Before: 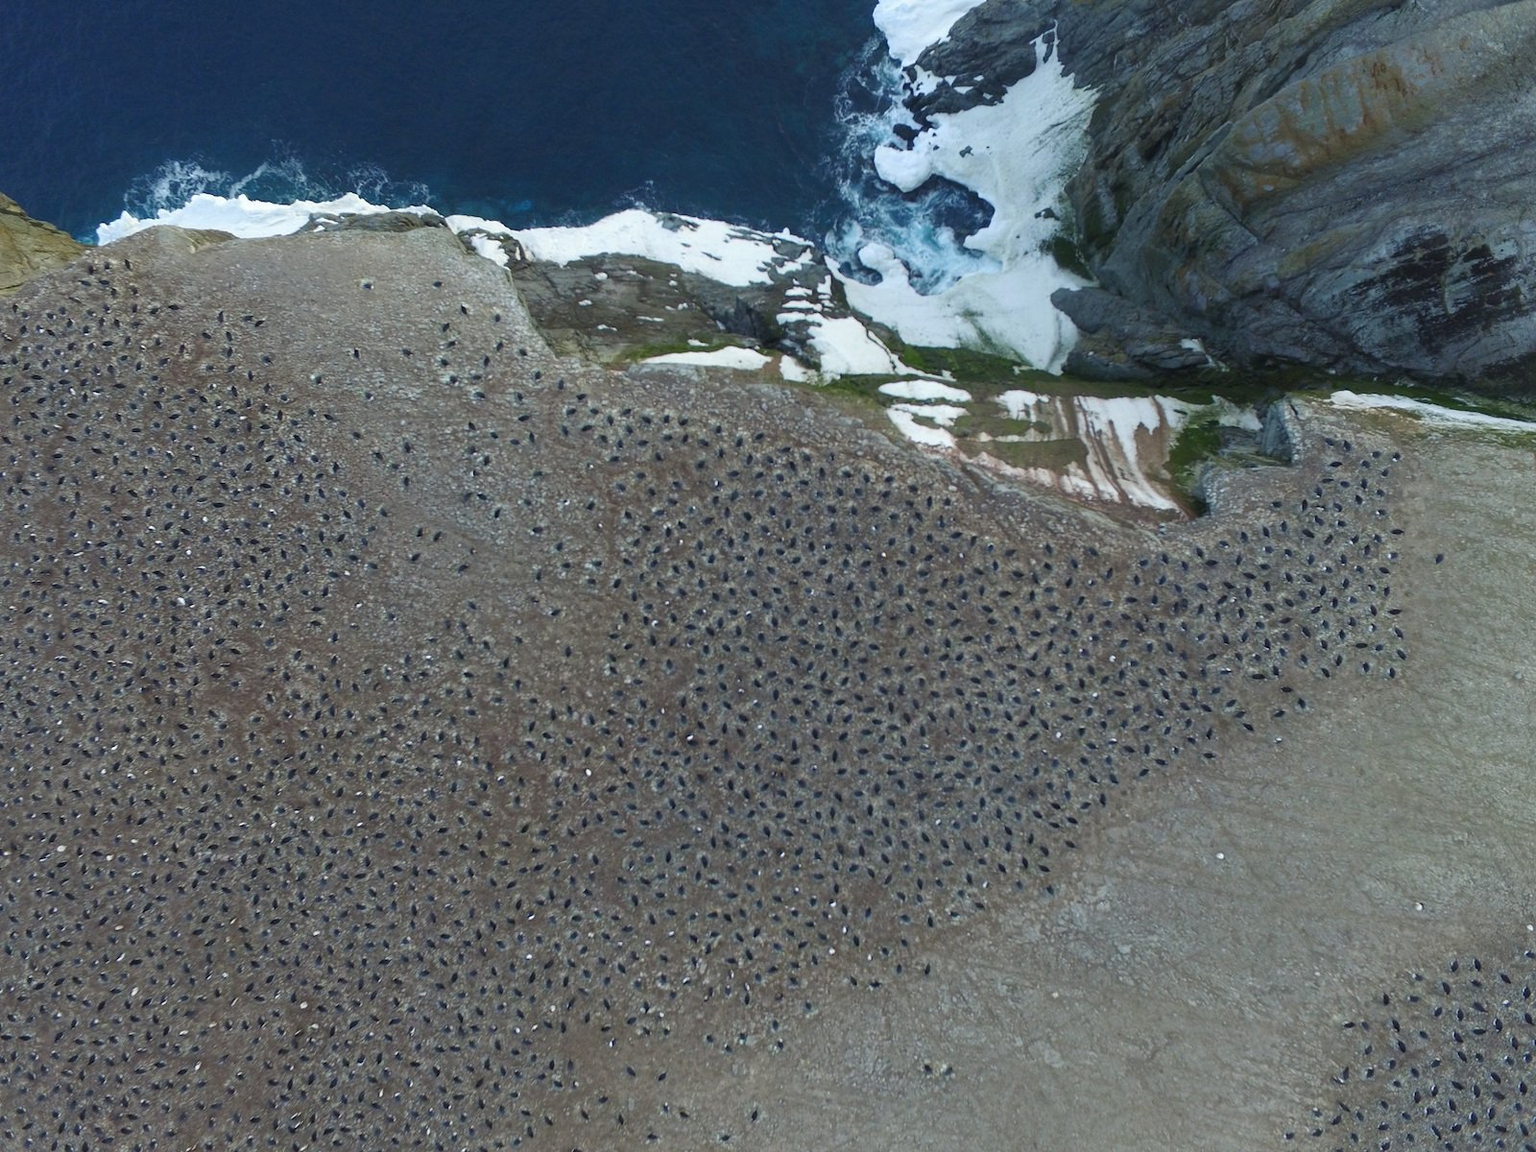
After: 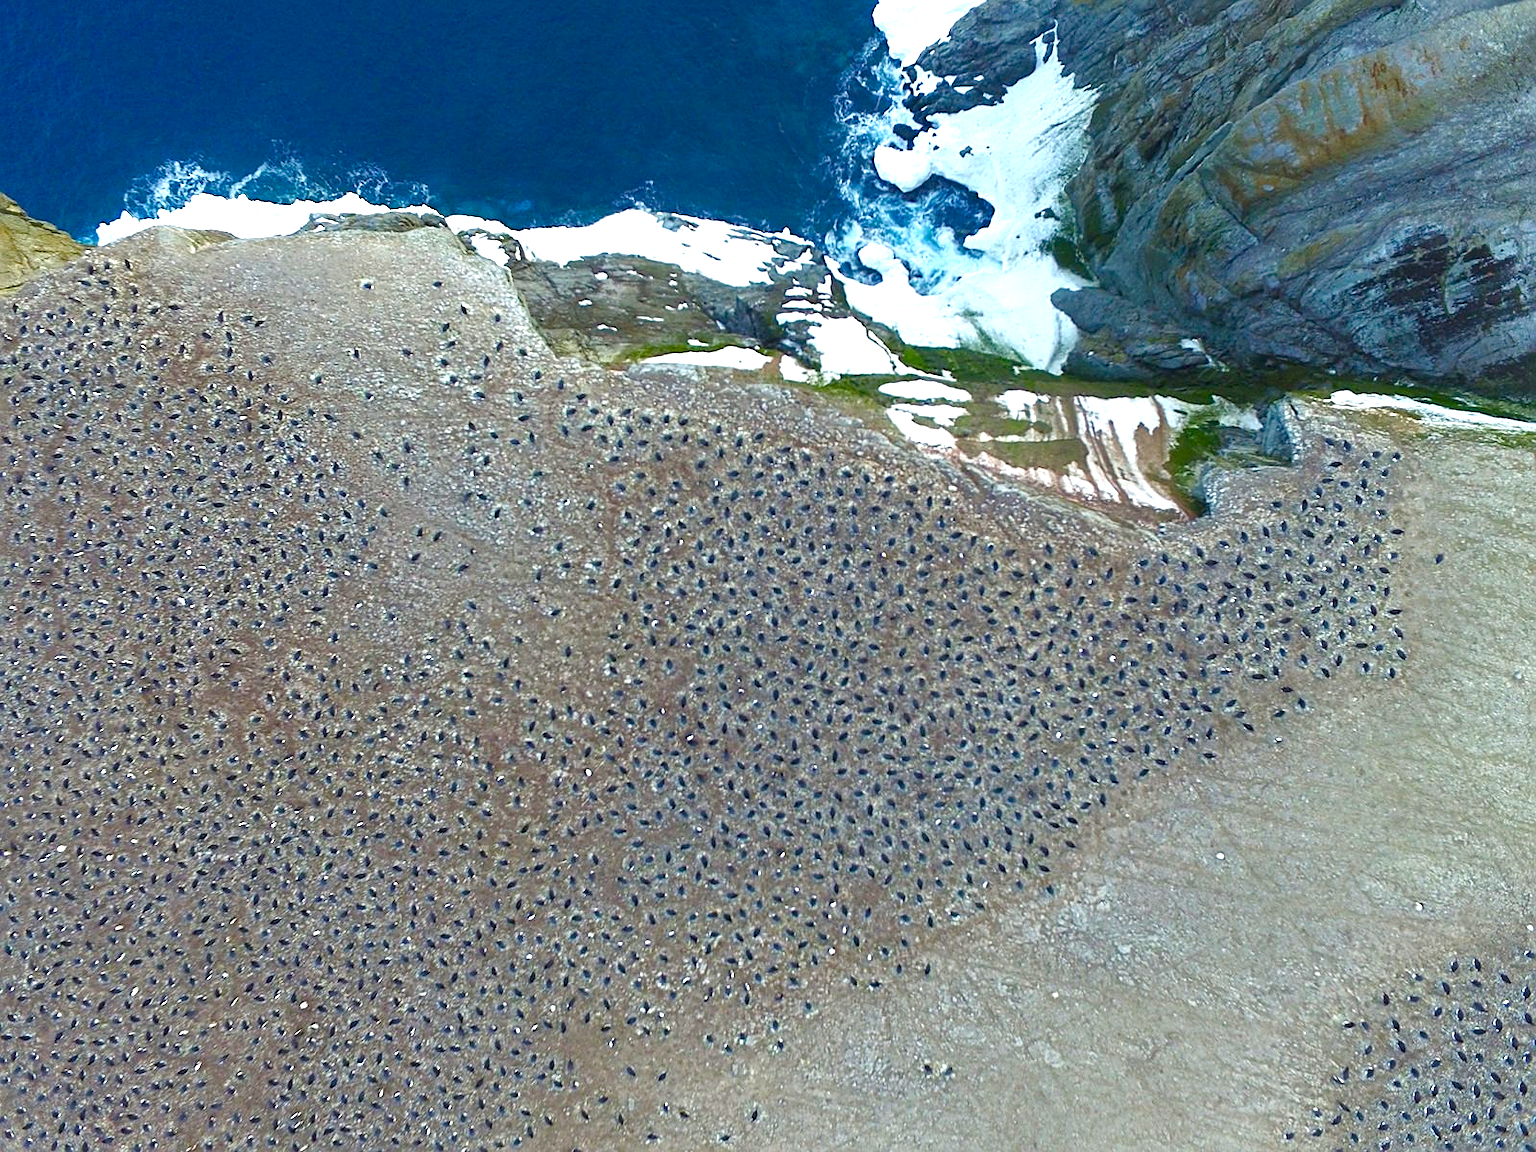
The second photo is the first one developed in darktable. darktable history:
exposure: exposure 0.376 EV, compensate highlight preservation false
white balance: emerald 1
color balance rgb: linear chroma grading › shadows -2.2%, linear chroma grading › highlights -15%, linear chroma grading › global chroma -10%, linear chroma grading › mid-tones -10%, perceptual saturation grading › global saturation 45%, perceptual saturation grading › highlights -50%, perceptual saturation grading › shadows 30%, perceptual brilliance grading › global brilliance 18%, global vibrance 45%
sharpen: on, module defaults
